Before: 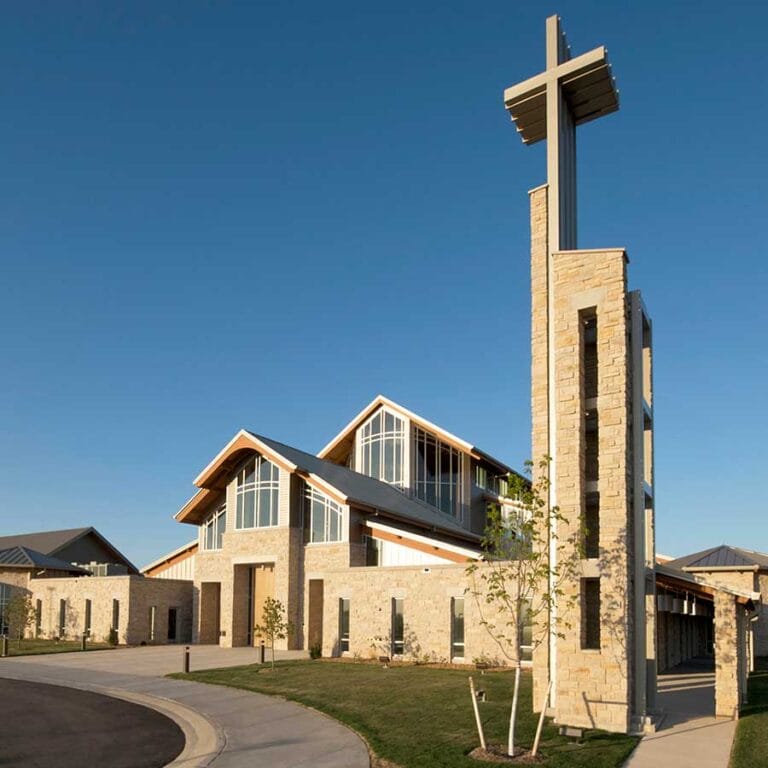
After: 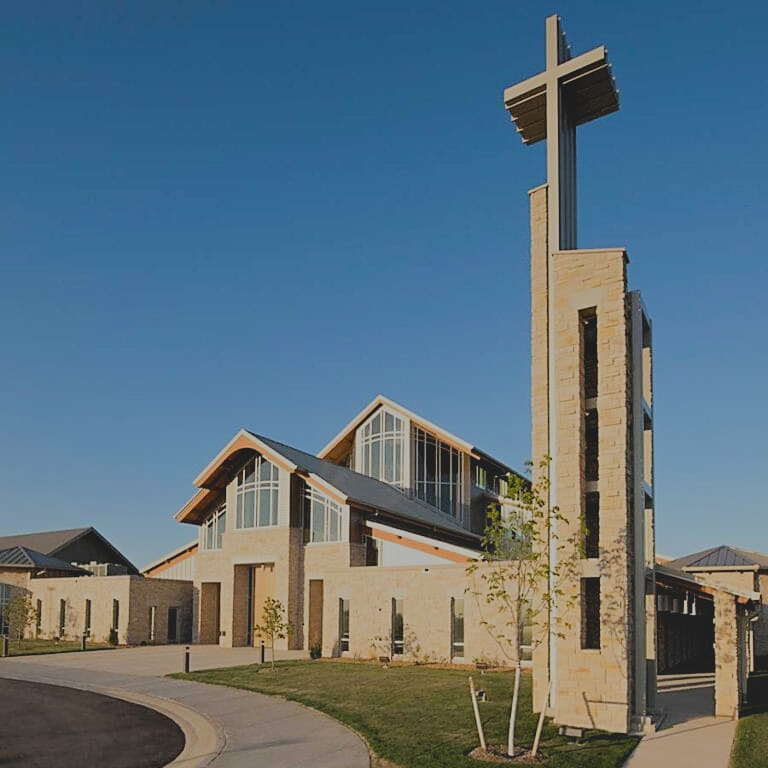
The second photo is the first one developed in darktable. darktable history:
local contrast: detail 70%
sharpen: on, module defaults
filmic rgb: black relative exposure -6.16 EV, white relative exposure 6.95 EV, hardness 2.26
